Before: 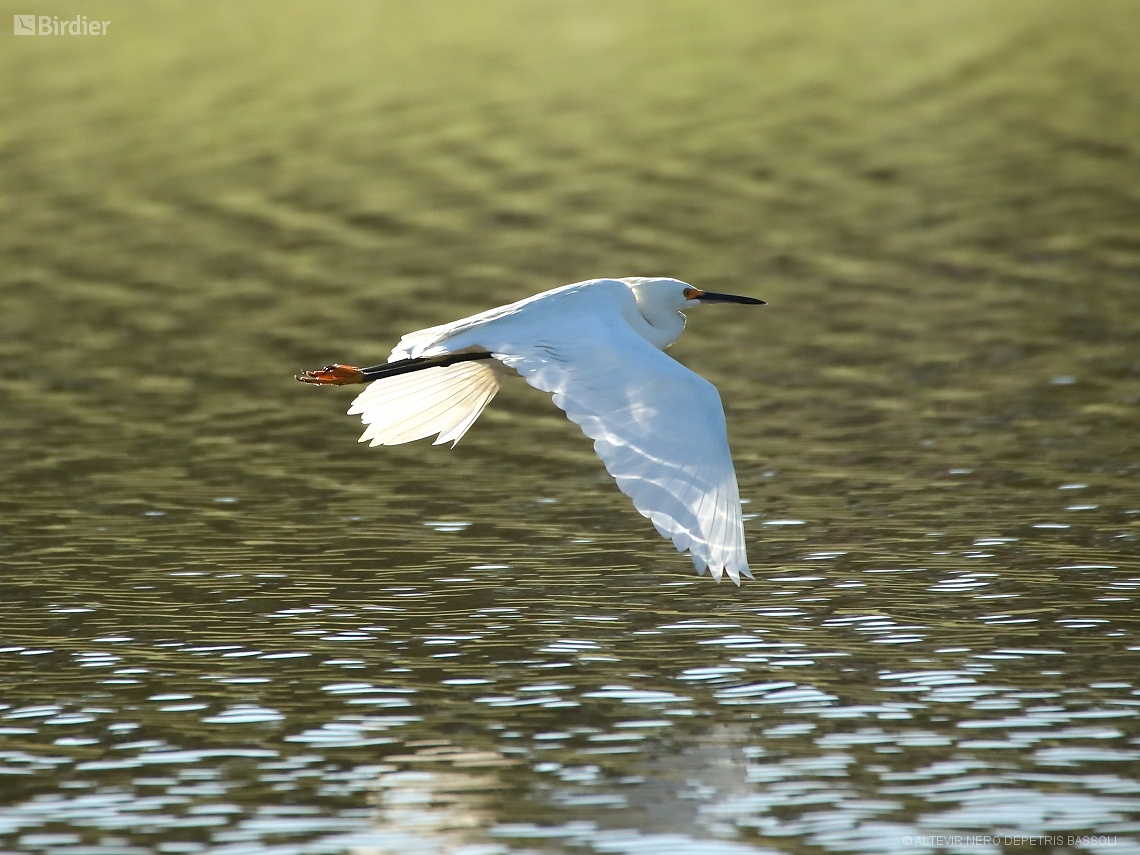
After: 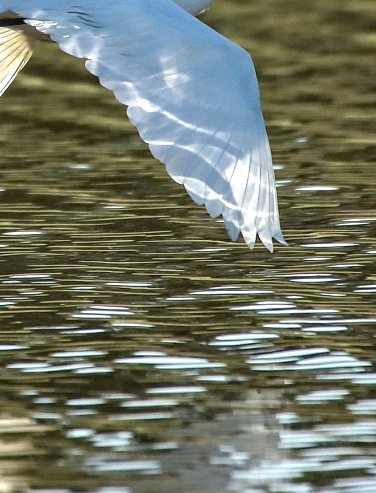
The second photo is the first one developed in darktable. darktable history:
tone curve: curves: ch0 [(0.122, 0.111) (1, 1)], preserve colors none
shadows and highlights: low approximation 0.01, soften with gaussian
local contrast: detail 150%
crop: left 40.982%, top 39.145%, right 25.977%, bottom 3.087%
haze removal: compatibility mode true, adaptive false
